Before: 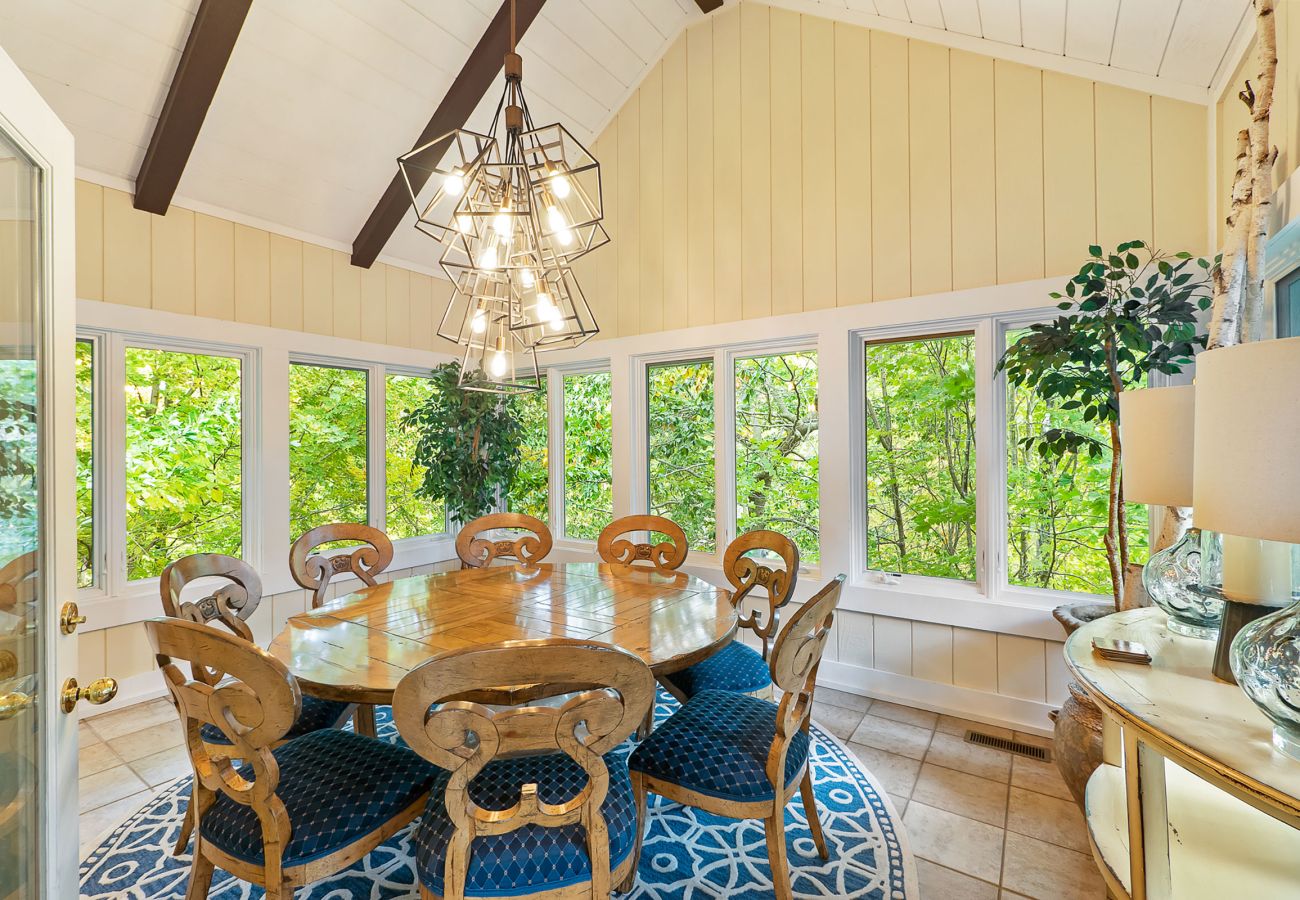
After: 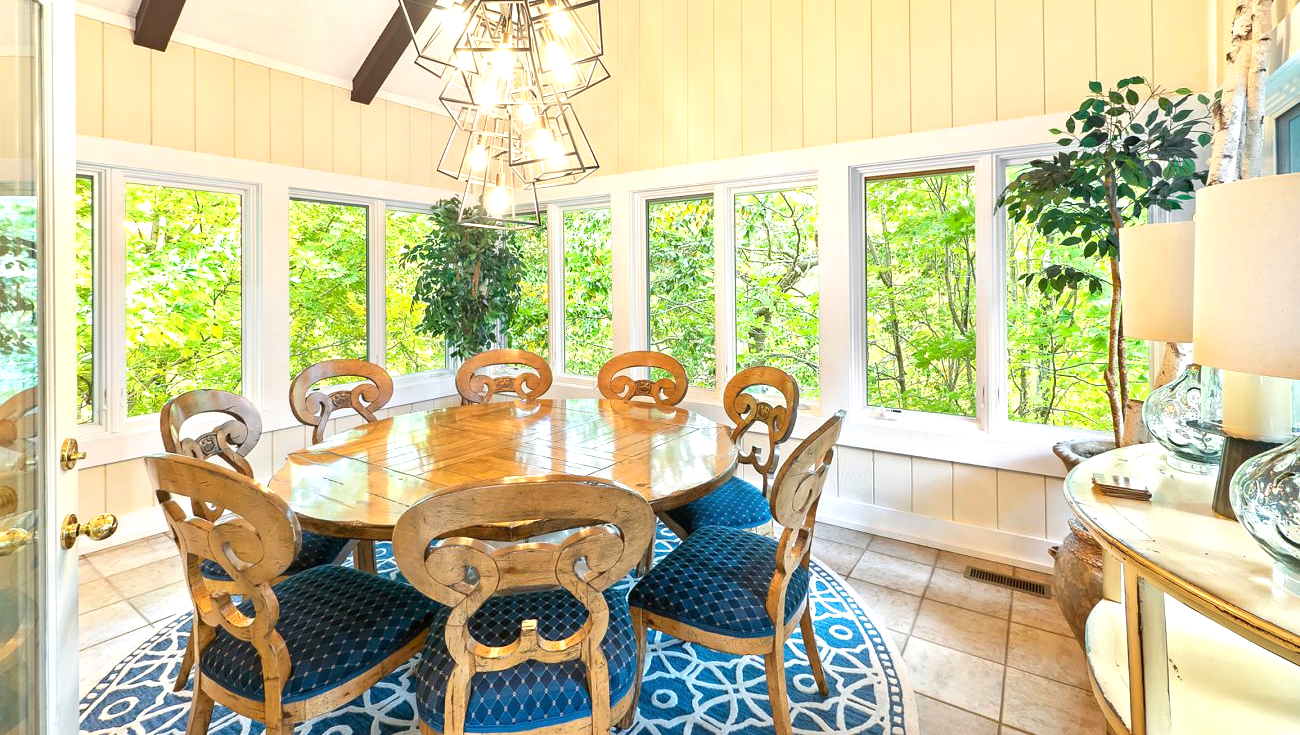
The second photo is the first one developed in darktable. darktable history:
crop and rotate: top 18.273%
exposure: black level correction 0, exposure 0.699 EV, compensate highlight preservation false
